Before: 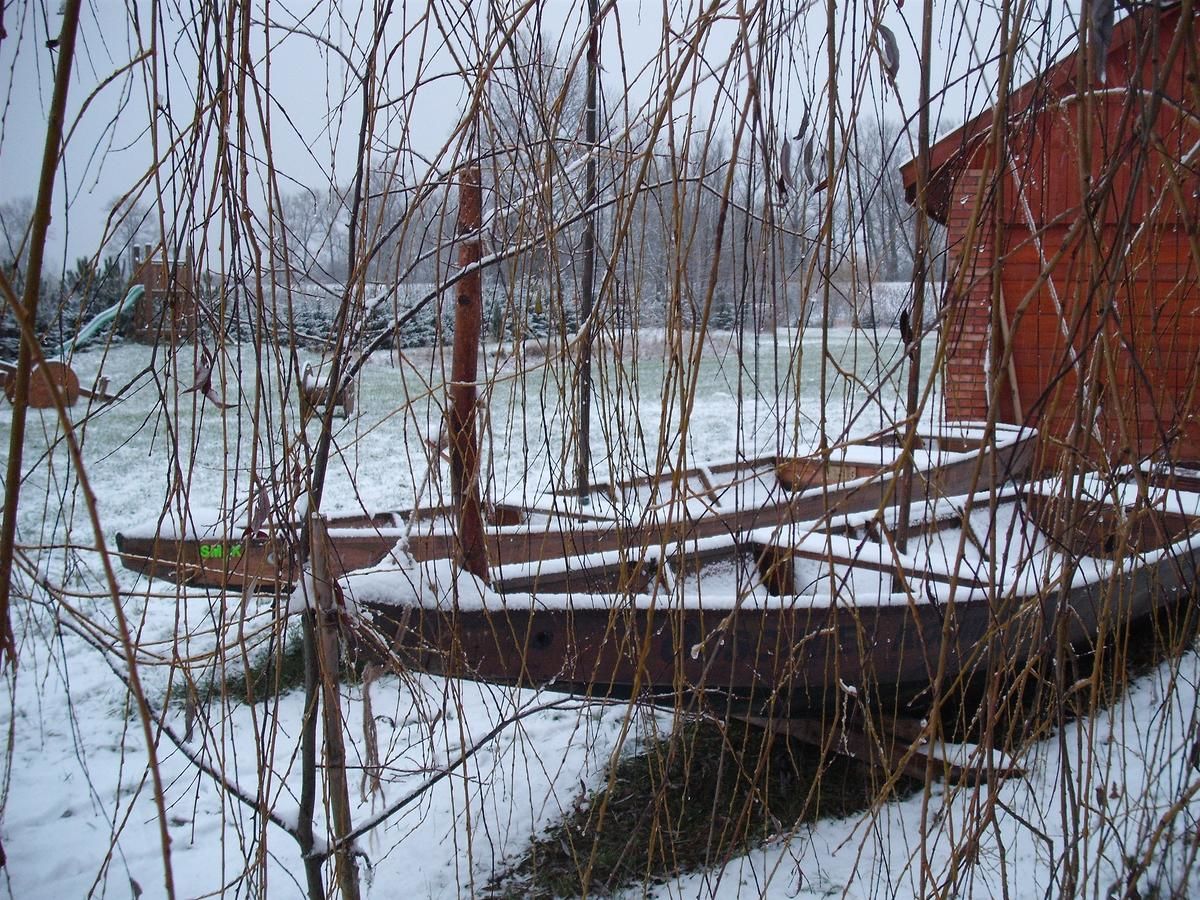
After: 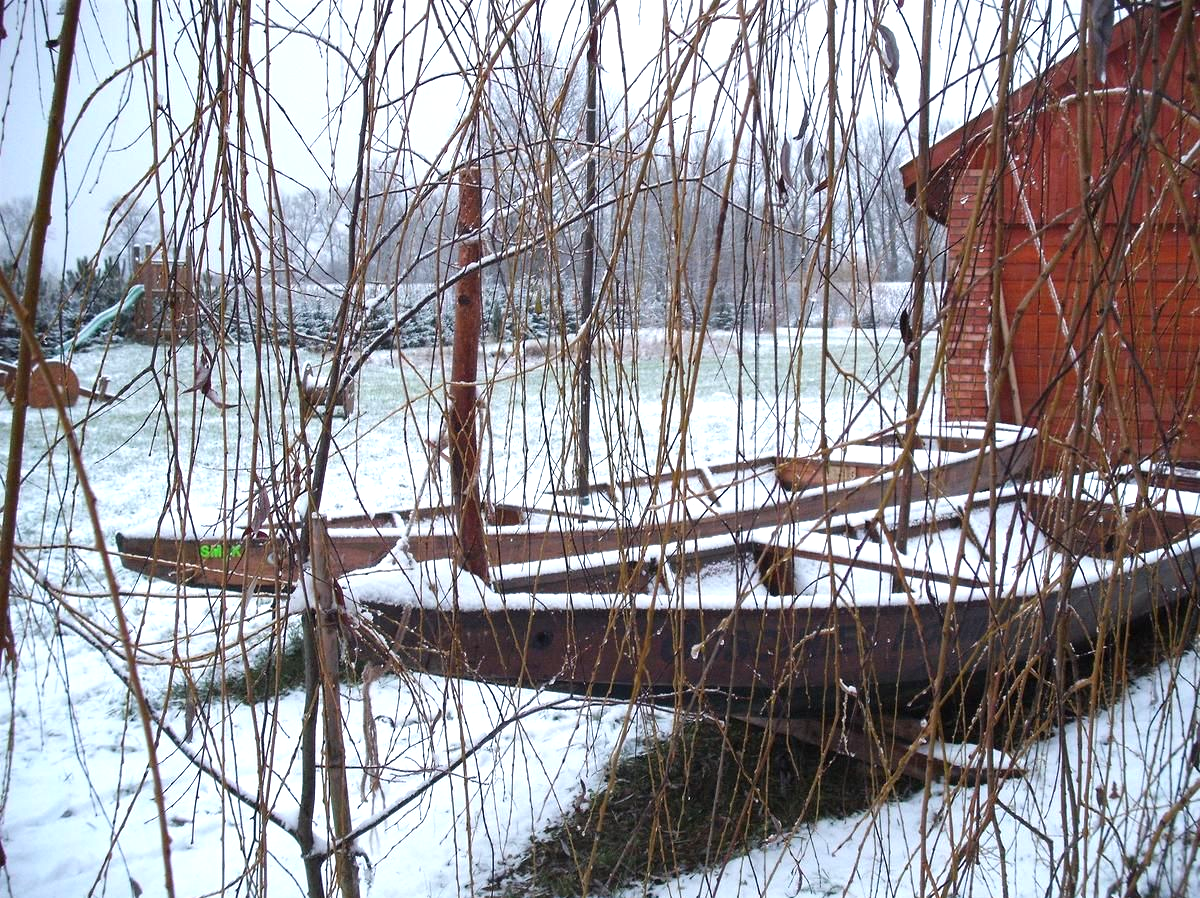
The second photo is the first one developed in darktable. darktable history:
crop: top 0.05%, bottom 0.098%
exposure: exposure 0.785 EV, compensate highlight preservation false
